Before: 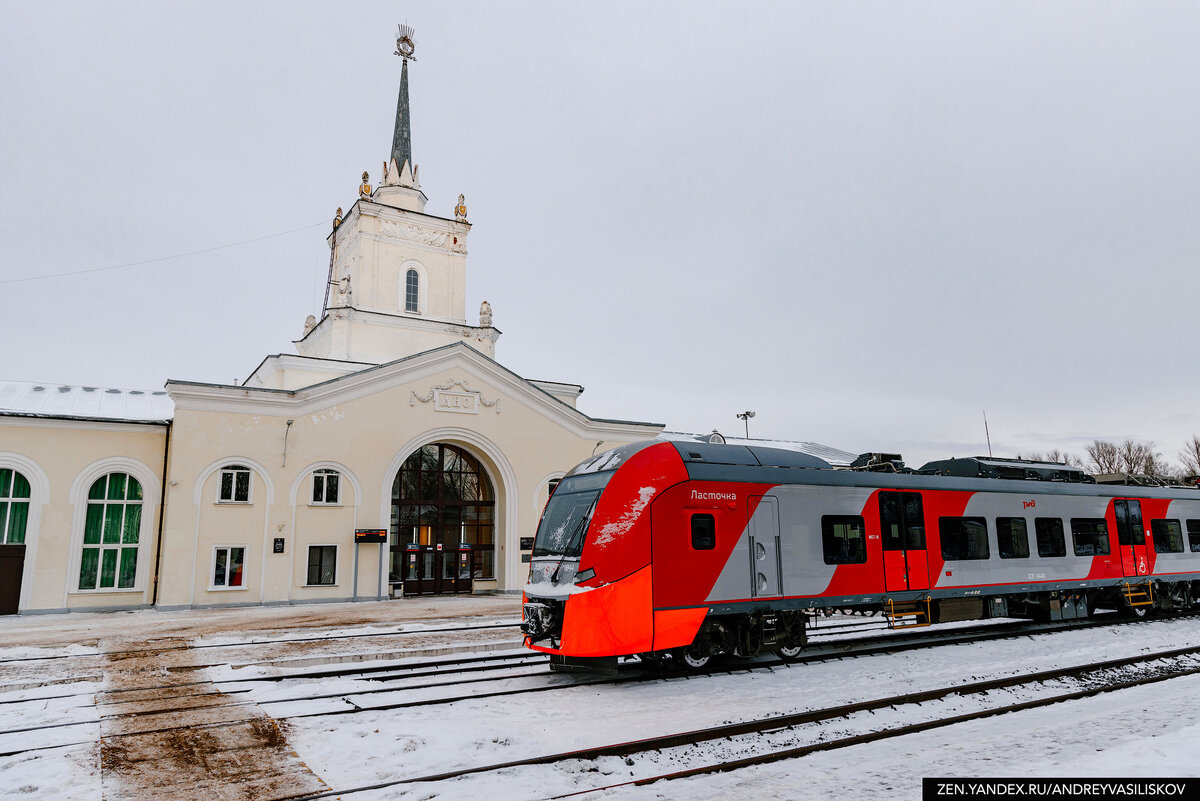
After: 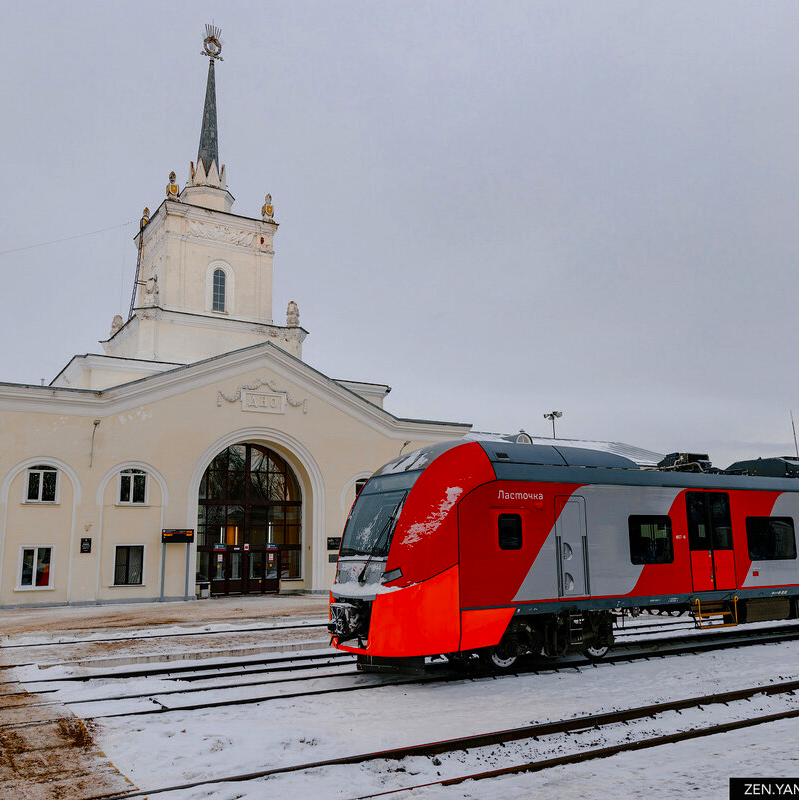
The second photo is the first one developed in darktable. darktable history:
color balance rgb: perceptual saturation grading › global saturation 19.293%
shadows and highlights: shadows -20.15, white point adjustment -1.99, highlights -34.72
crop and rotate: left 16.161%, right 17.212%
base curve: curves: ch0 [(0, 0) (0.74, 0.67) (1, 1)], preserve colors none
